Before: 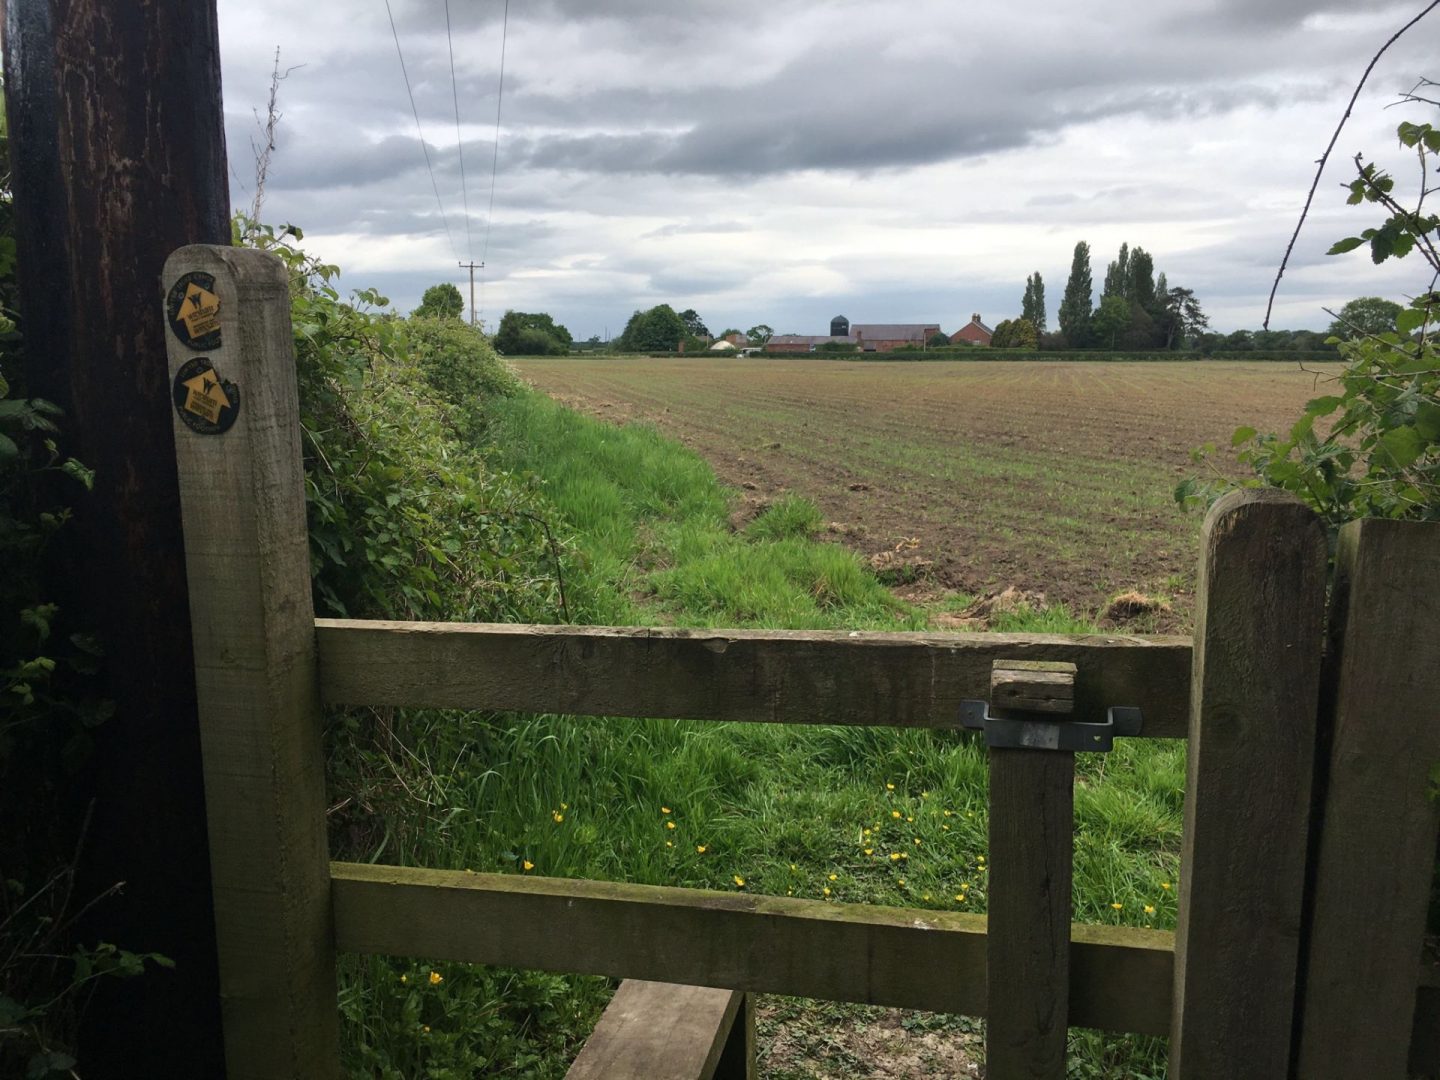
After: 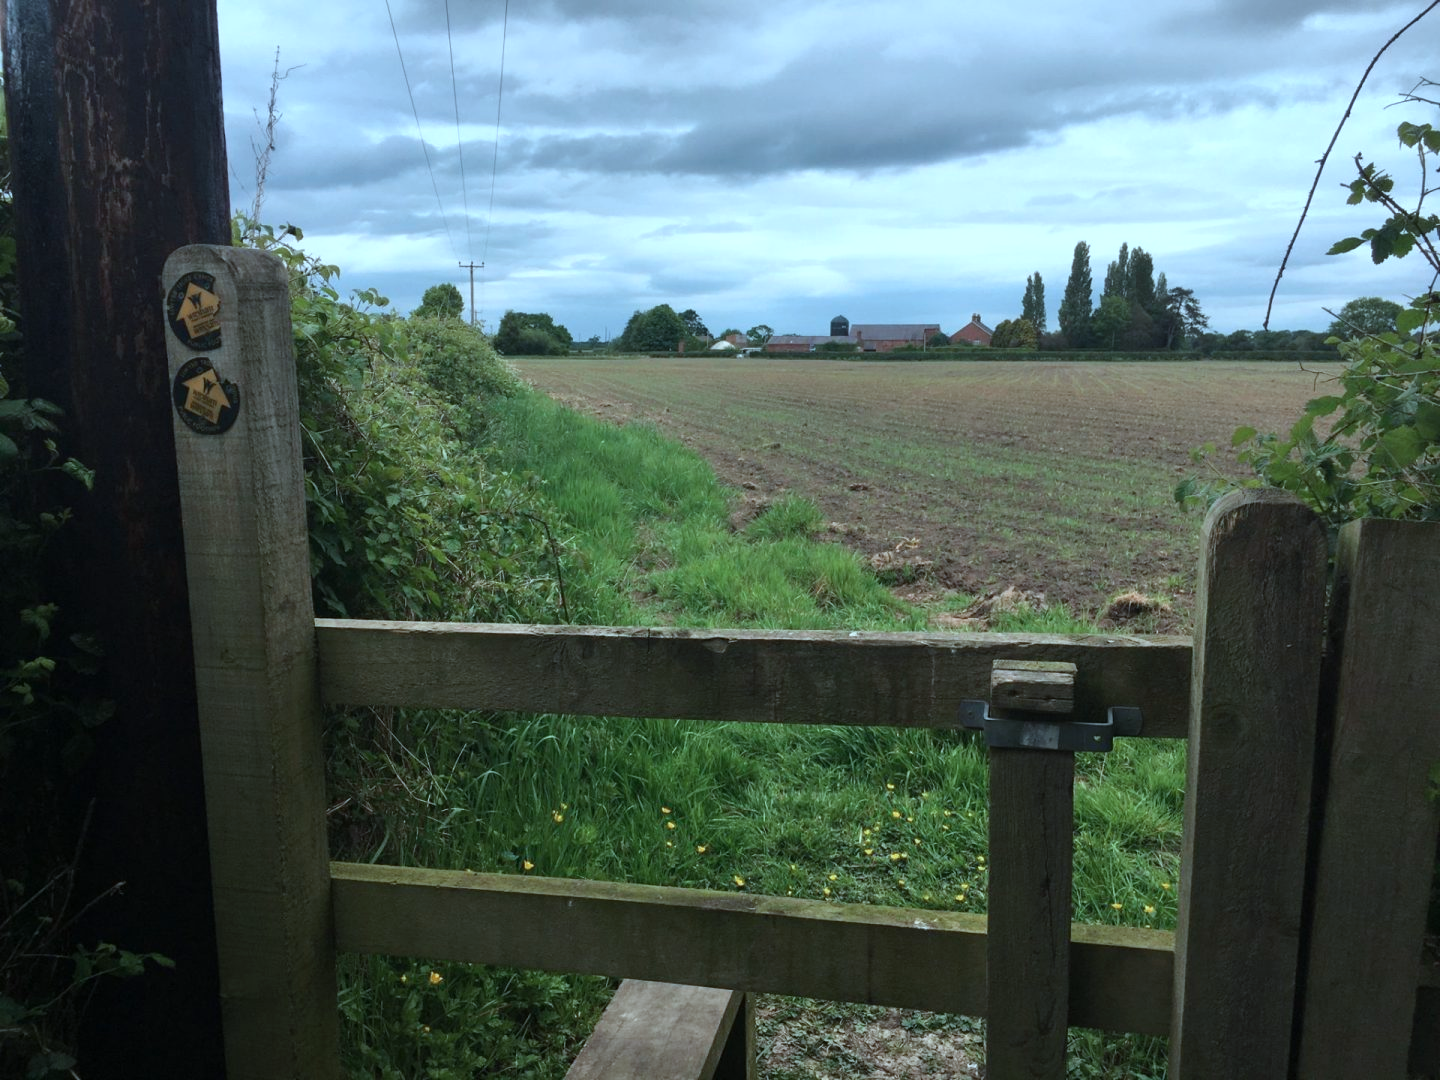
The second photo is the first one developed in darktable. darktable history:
levels: mode automatic
color correction: highlights a* -9.73, highlights b* -21.22
